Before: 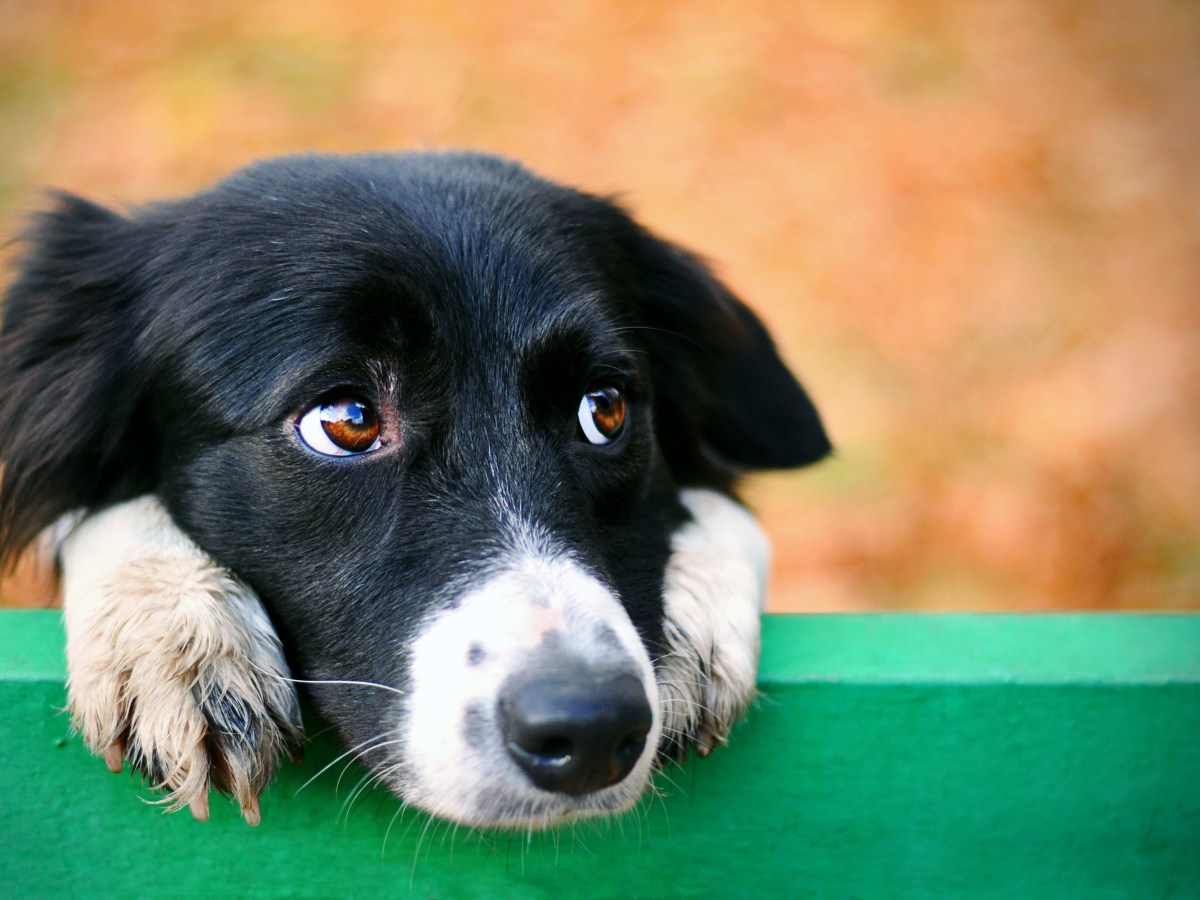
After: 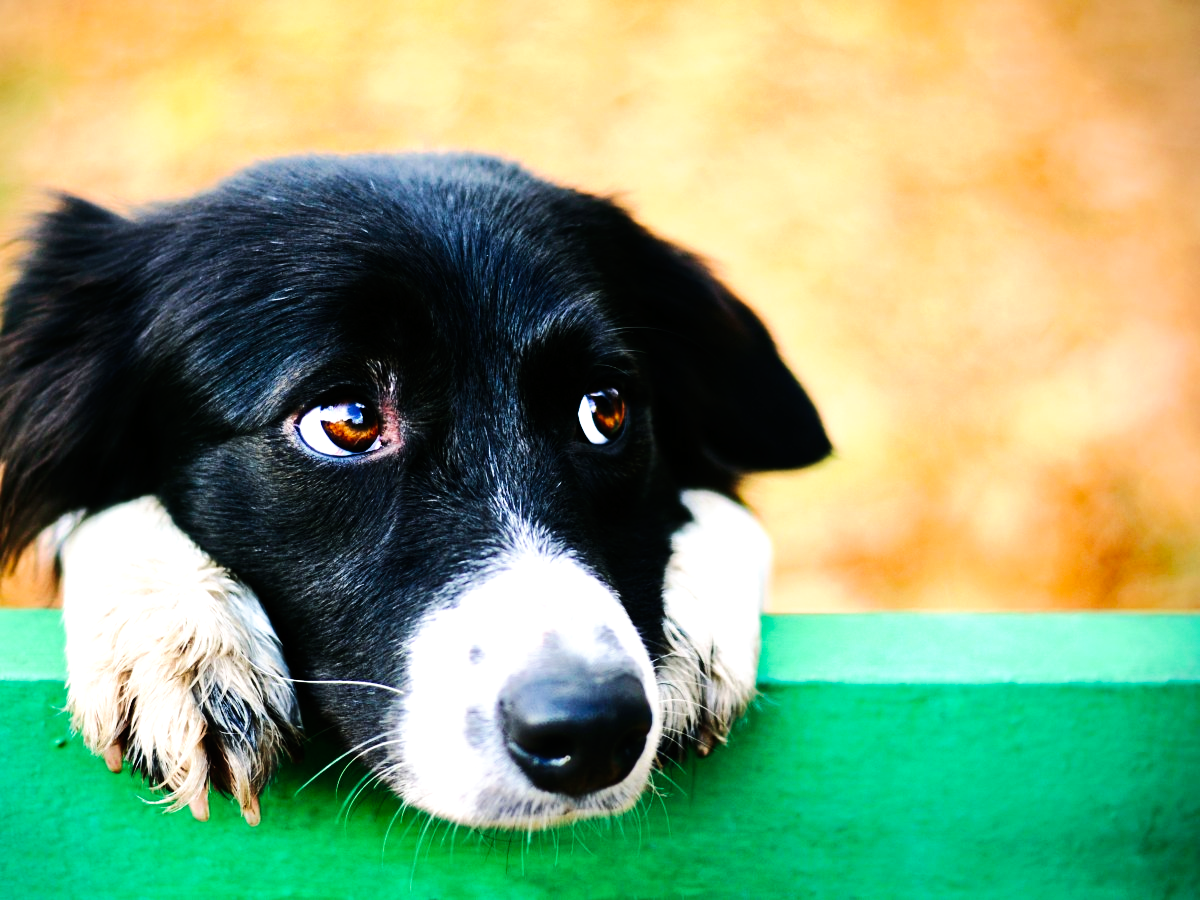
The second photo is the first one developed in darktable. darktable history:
velvia: strength 30.42%
tone curve: curves: ch0 [(0, 0) (0.003, 0.004) (0.011, 0.006) (0.025, 0.011) (0.044, 0.017) (0.069, 0.029) (0.1, 0.047) (0.136, 0.07) (0.177, 0.121) (0.224, 0.182) (0.277, 0.257) (0.335, 0.342) (0.399, 0.432) (0.468, 0.526) (0.543, 0.621) (0.623, 0.711) (0.709, 0.792) (0.801, 0.87) (0.898, 0.951) (1, 1)], preserve colors none
color balance rgb: power › hue 171.69°, perceptual saturation grading › global saturation 0.885%, perceptual brilliance grading › highlights 18.19%, perceptual brilliance grading › mid-tones 32.735%, perceptual brilliance grading › shadows -30.841%
